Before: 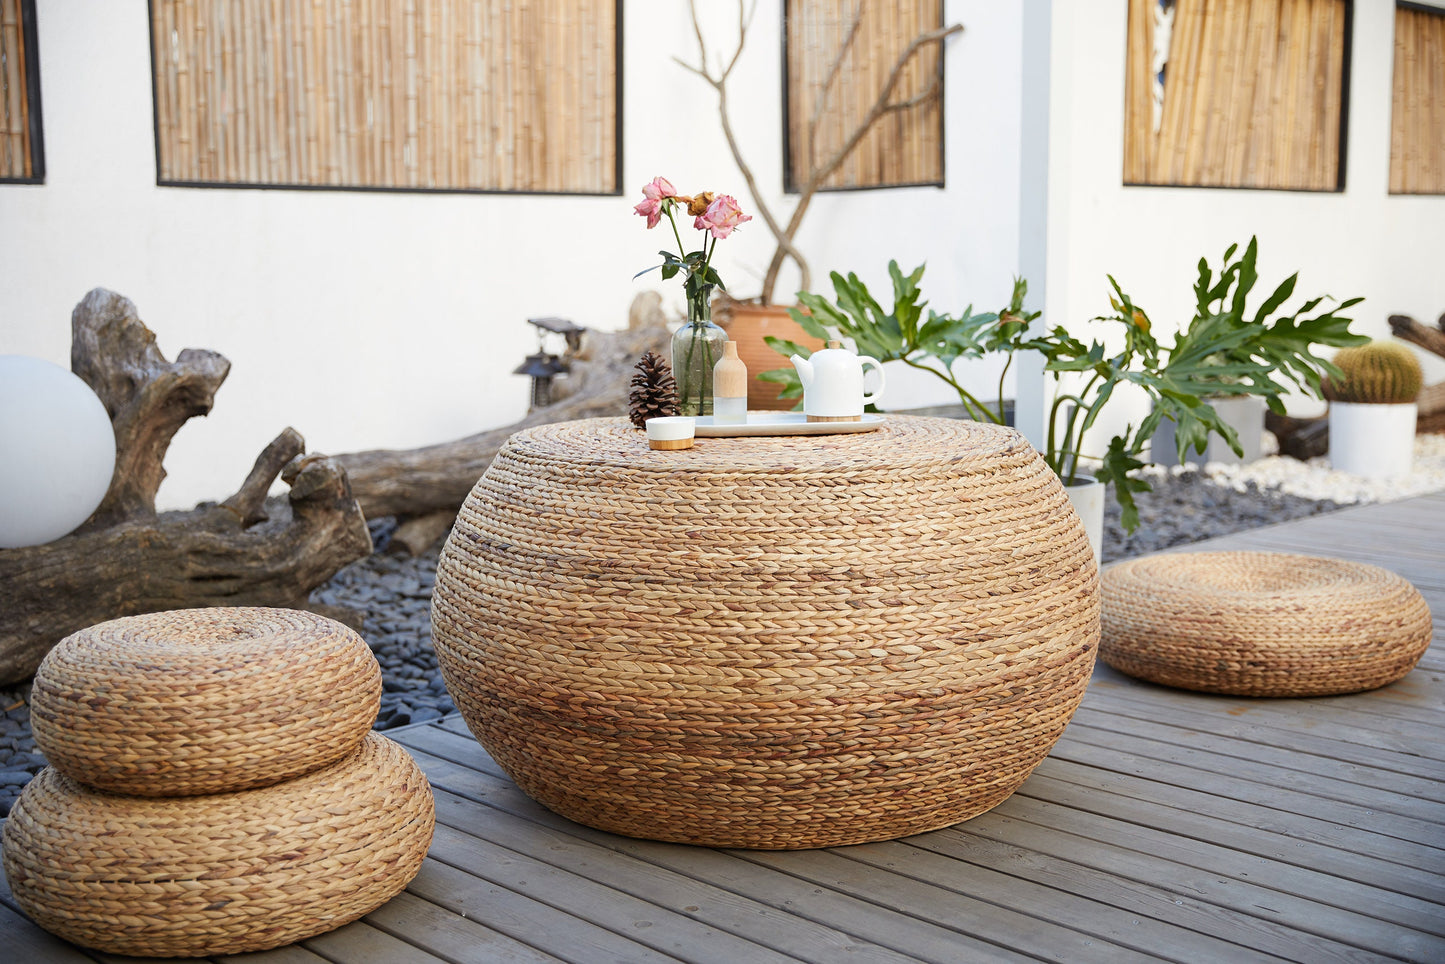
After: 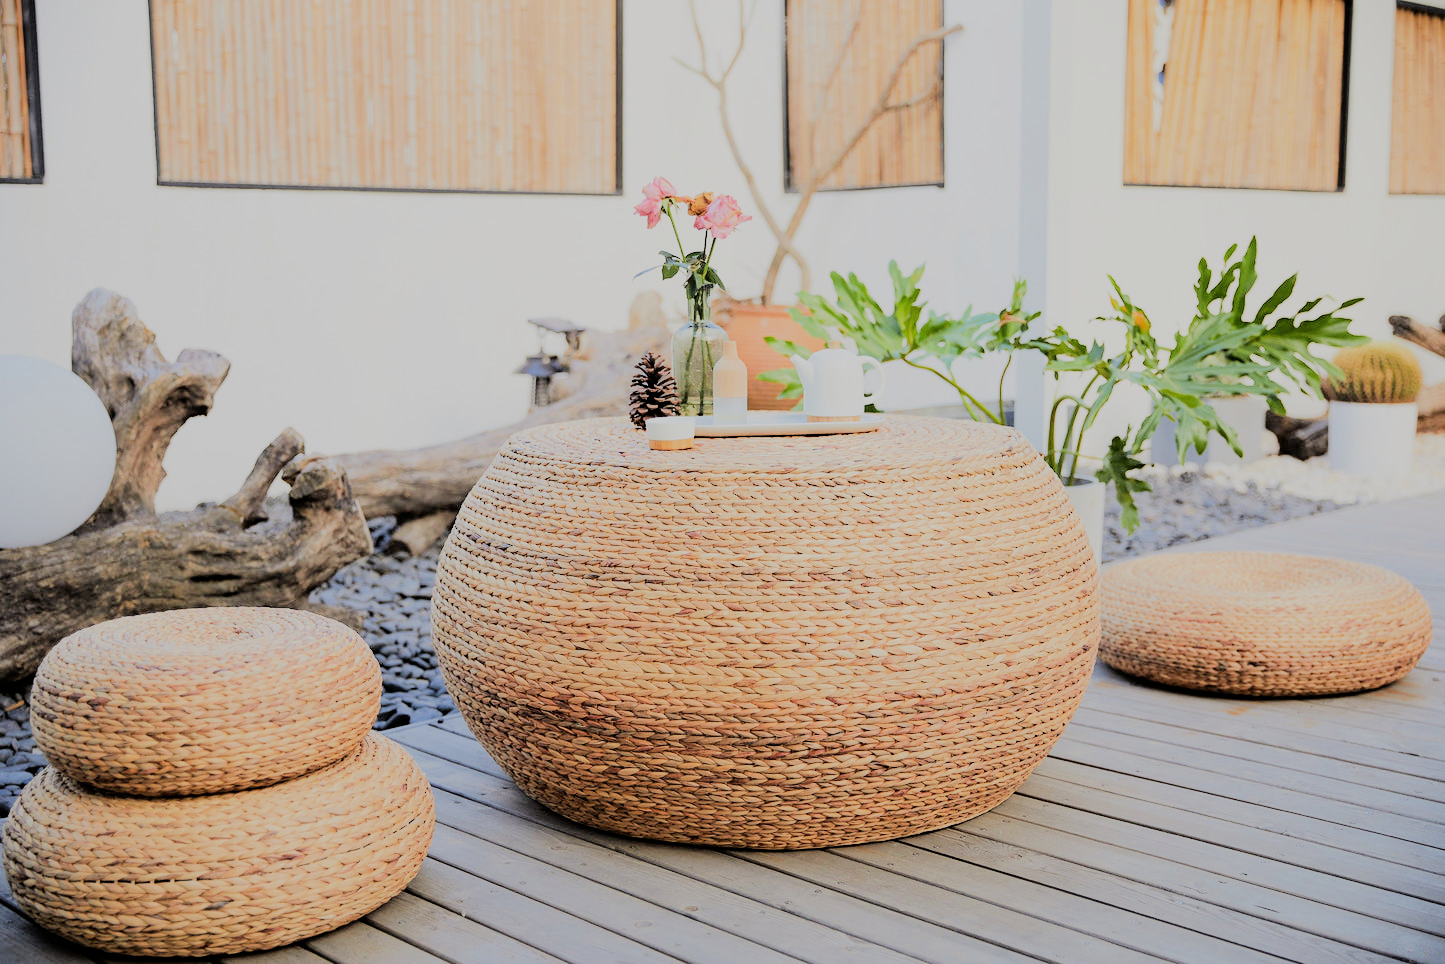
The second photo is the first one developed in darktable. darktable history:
filmic rgb: black relative exposure -6.17 EV, white relative exposure 6.94 EV, hardness 2.27
tone equalizer: -7 EV 0.148 EV, -6 EV 0.624 EV, -5 EV 1.16 EV, -4 EV 1.34 EV, -3 EV 1.14 EV, -2 EV 0.6 EV, -1 EV 0.163 EV, edges refinement/feathering 500, mask exposure compensation -1.57 EV, preserve details no
